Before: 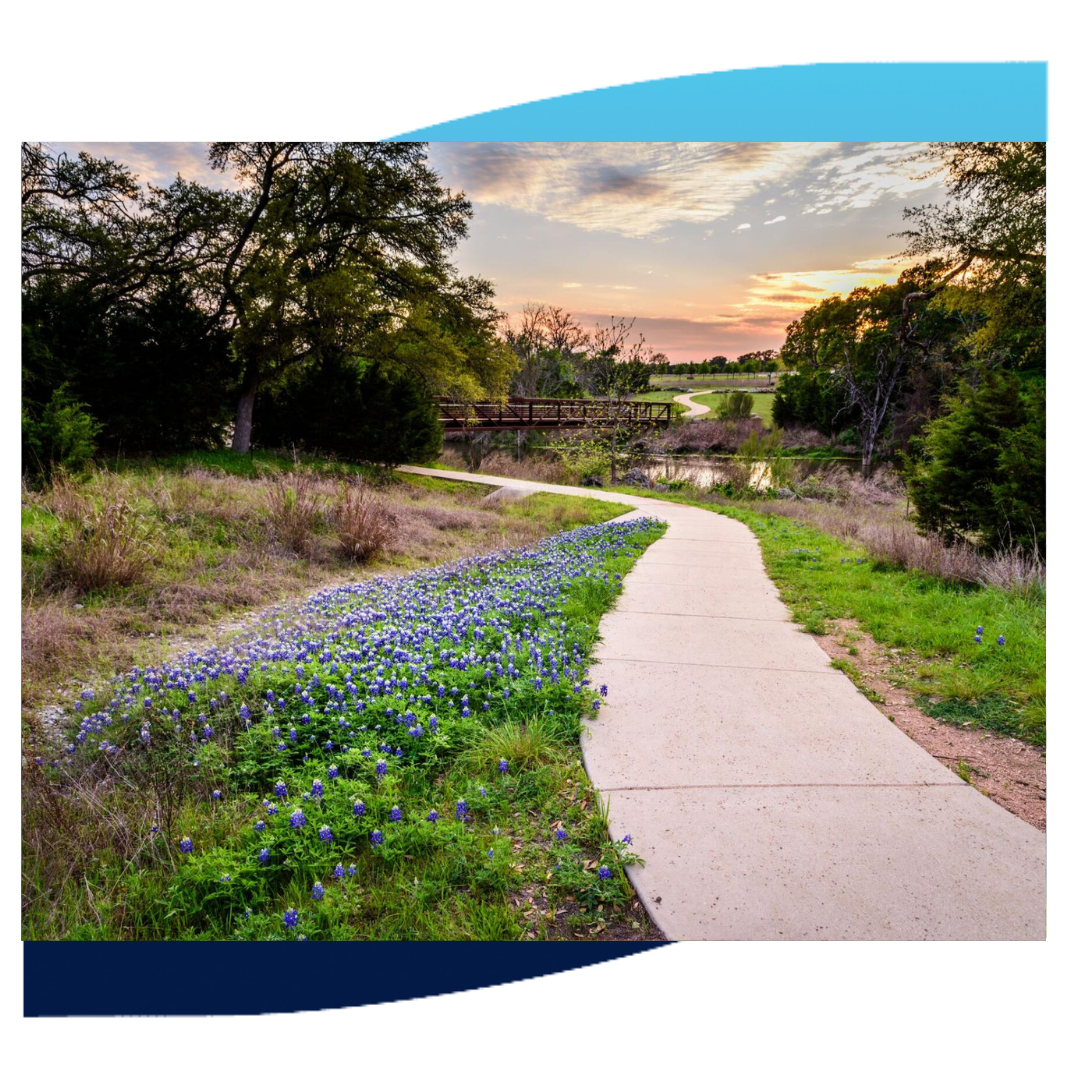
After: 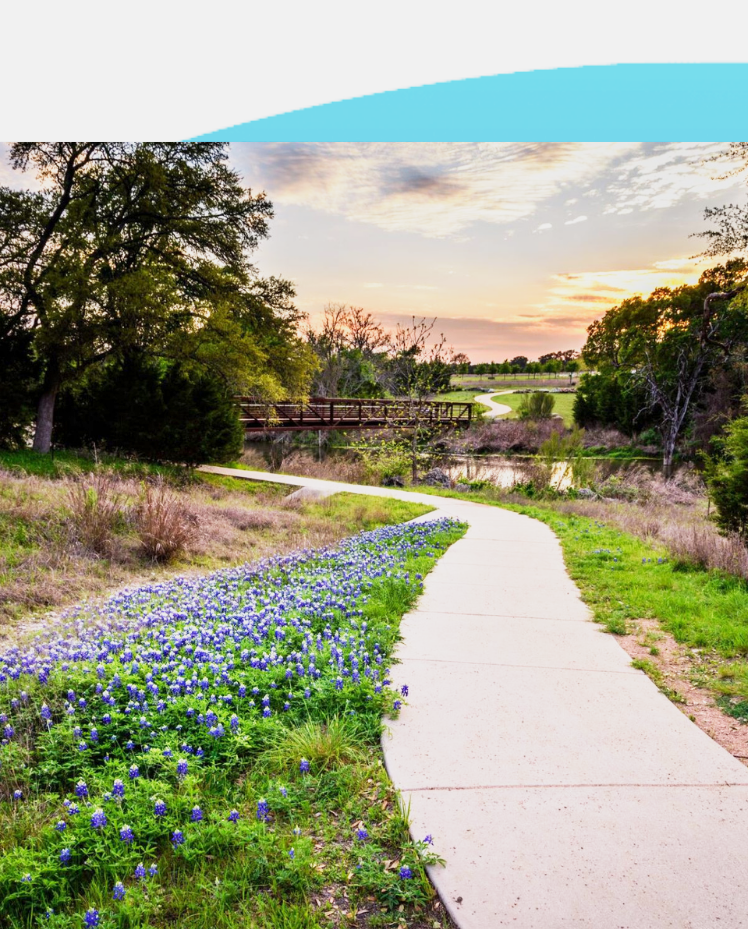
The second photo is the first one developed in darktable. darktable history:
crop: left 18.479%, right 12.2%, bottom 13.971%
base curve: curves: ch0 [(0, 0) (0.088, 0.125) (0.176, 0.251) (0.354, 0.501) (0.613, 0.749) (1, 0.877)], preserve colors none
